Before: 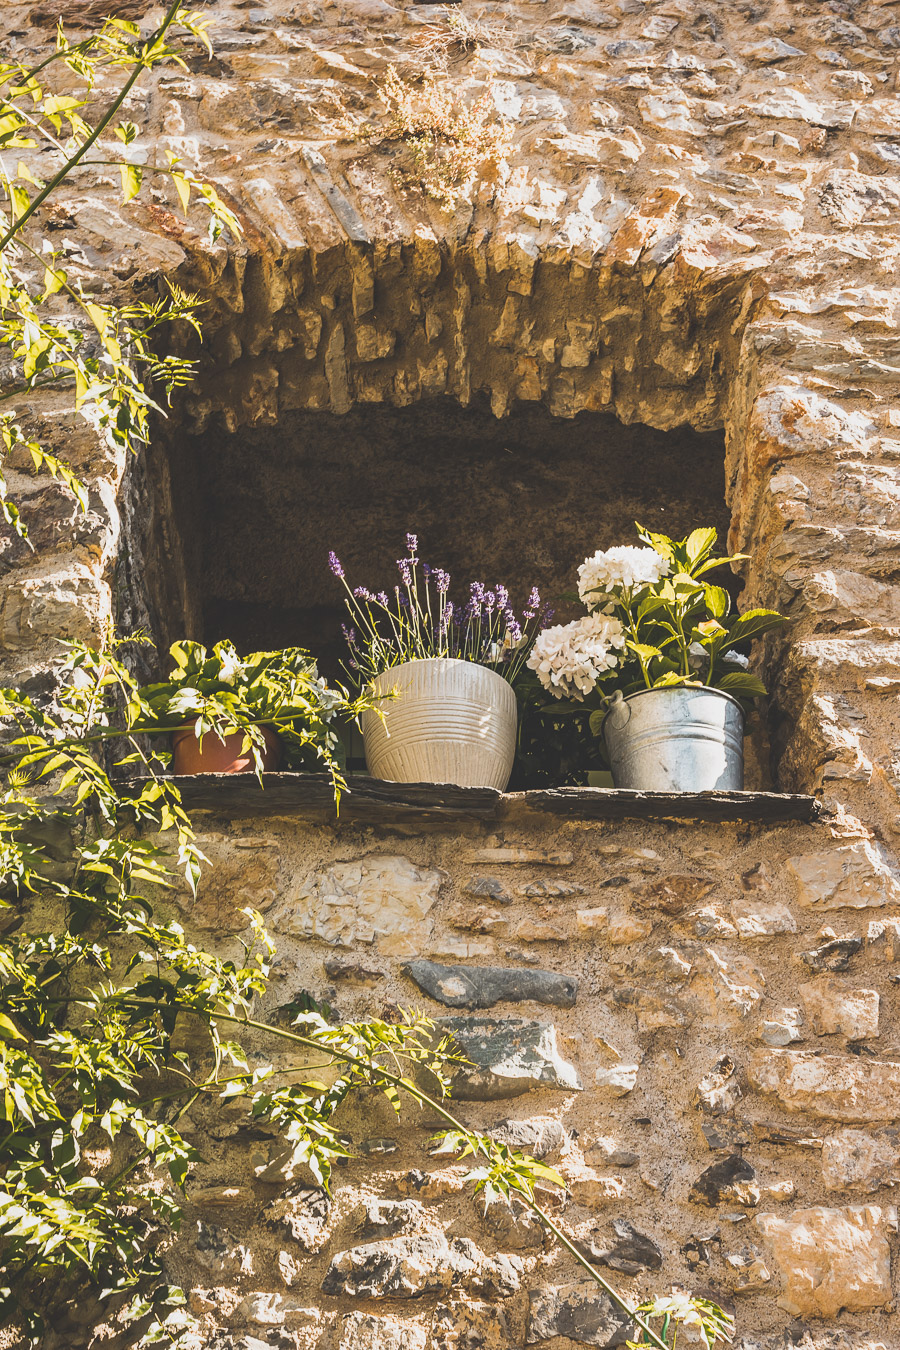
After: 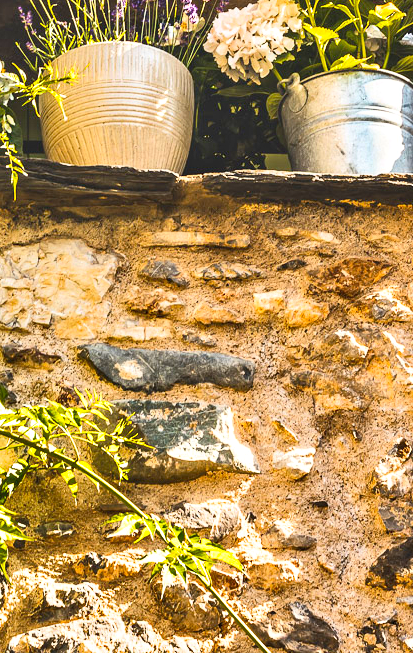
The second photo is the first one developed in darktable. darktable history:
exposure: black level correction 0.005, exposure 0.015 EV, compensate highlight preservation false
local contrast: highlights 104%, shadows 100%, detail 119%, midtone range 0.2
crop: left 35.932%, top 45.74%, right 18.116%, bottom 5.818%
contrast brightness saturation: contrast 0.204, brightness 0.199, saturation 0.811
shadows and highlights: soften with gaussian
contrast equalizer: octaves 7, y [[0.586, 0.584, 0.576, 0.565, 0.552, 0.539], [0.5 ×6], [0.97, 0.959, 0.919, 0.859, 0.789, 0.717], [0 ×6], [0 ×6]]
